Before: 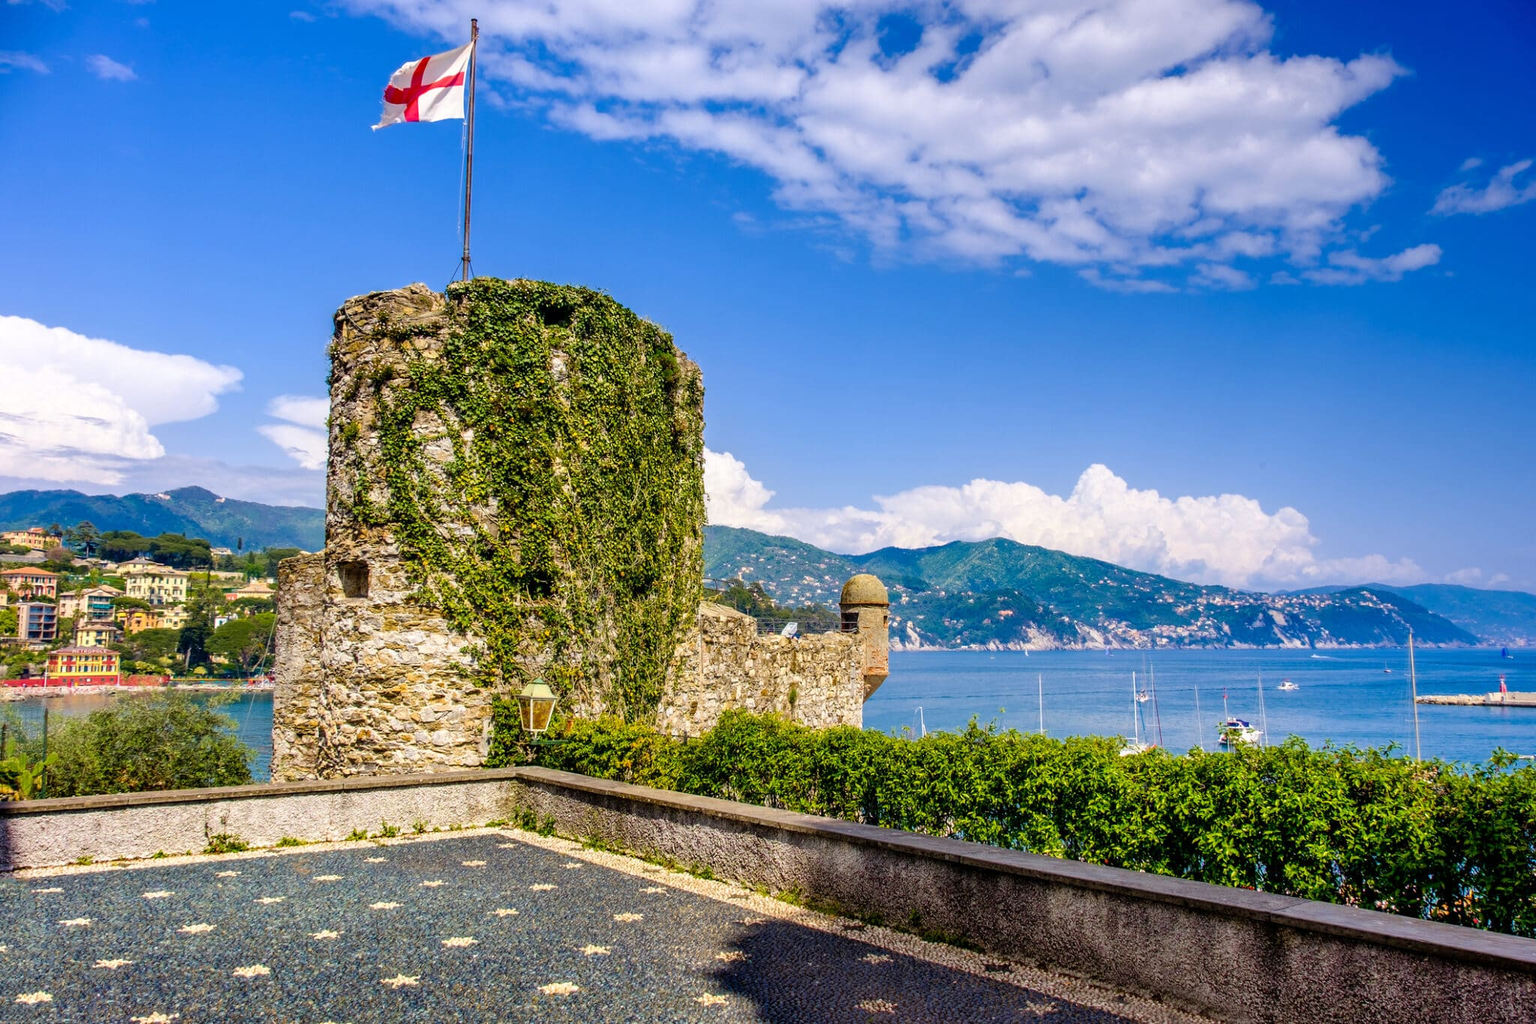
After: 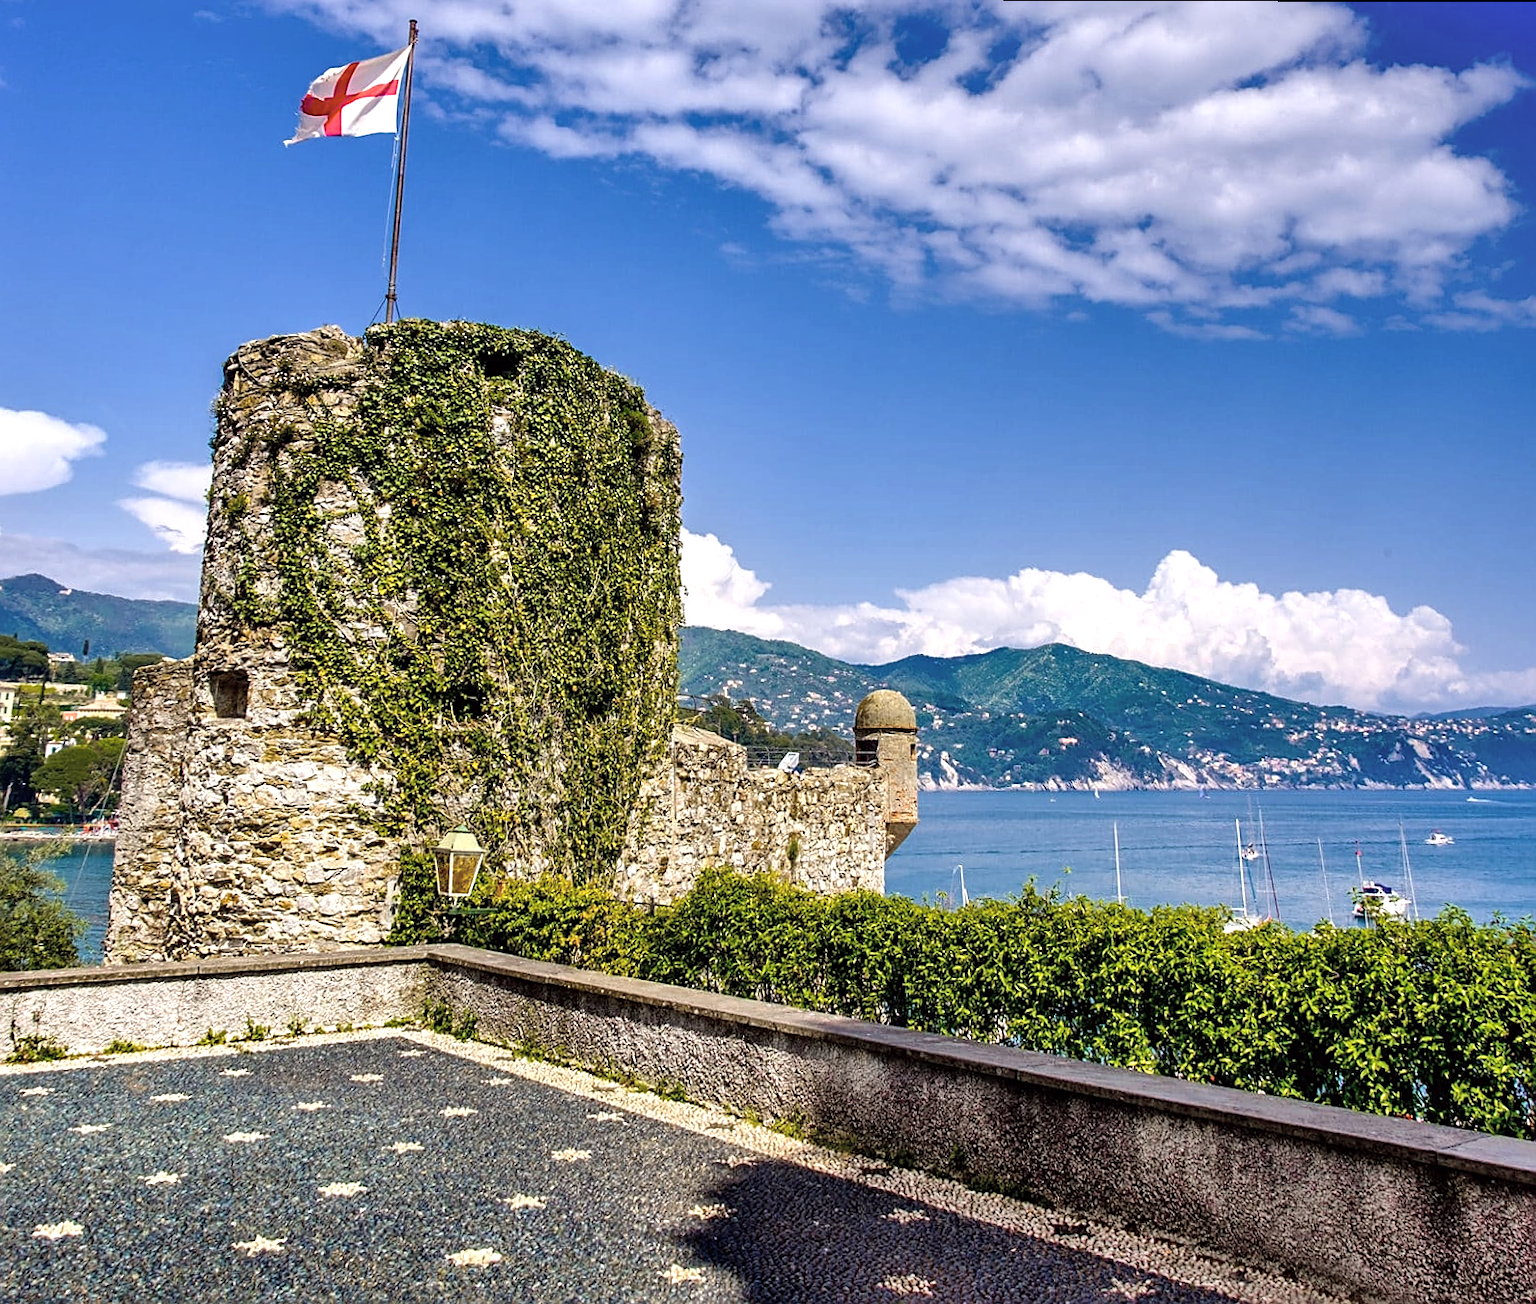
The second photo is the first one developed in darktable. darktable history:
crop: left 8.026%, right 7.374%
sharpen: on, module defaults
rotate and perspective: rotation 0.215°, lens shift (vertical) -0.139, crop left 0.069, crop right 0.939, crop top 0.002, crop bottom 0.996
color zones: curves: ch0 [(0, 0.559) (0.153, 0.551) (0.229, 0.5) (0.429, 0.5) (0.571, 0.5) (0.714, 0.5) (0.857, 0.5) (1, 0.559)]; ch1 [(0, 0.417) (0.112, 0.336) (0.213, 0.26) (0.429, 0.34) (0.571, 0.35) (0.683, 0.331) (0.857, 0.344) (1, 0.417)]
exposure: compensate highlight preservation false
shadows and highlights: soften with gaussian
color balance: lift [1, 1.001, 0.999, 1.001], gamma [1, 1.004, 1.007, 0.993], gain [1, 0.991, 0.987, 1.013], contrast 10%, output saturation 120%
